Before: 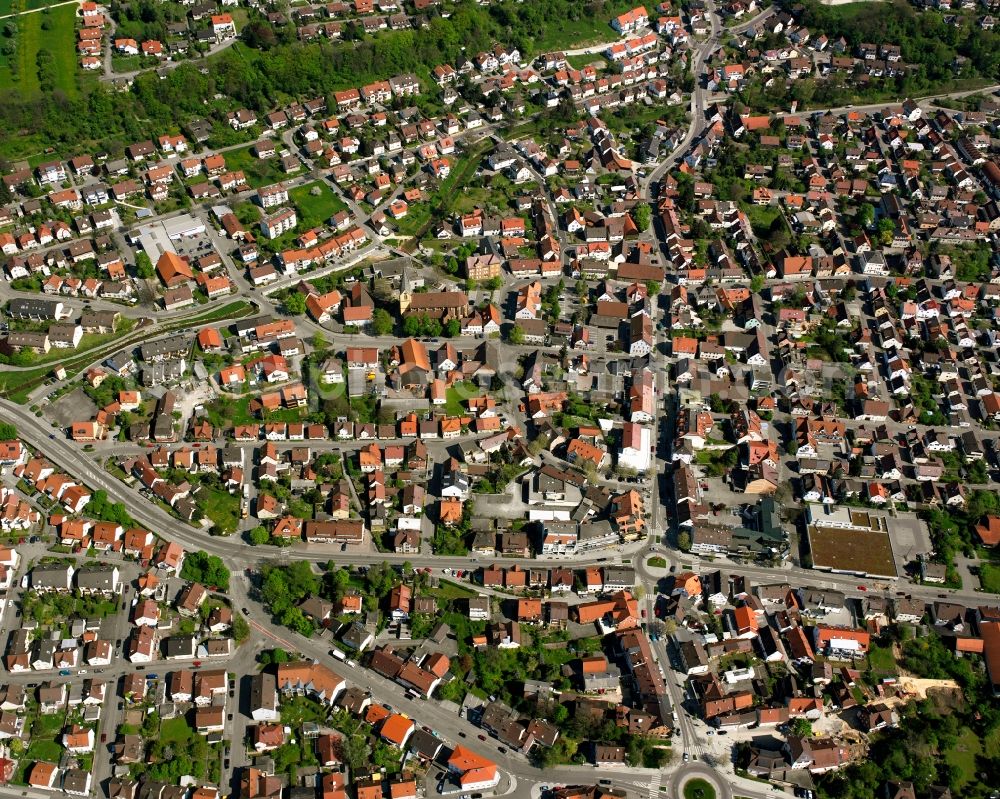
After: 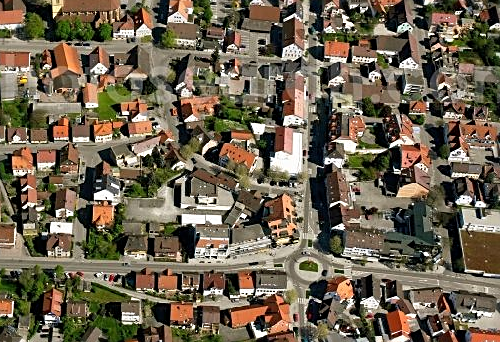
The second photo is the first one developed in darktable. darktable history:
crop: left 34.899%, top 37.122%, right 15.088%, bottom 19.95%
sharpen: on, module defaults
